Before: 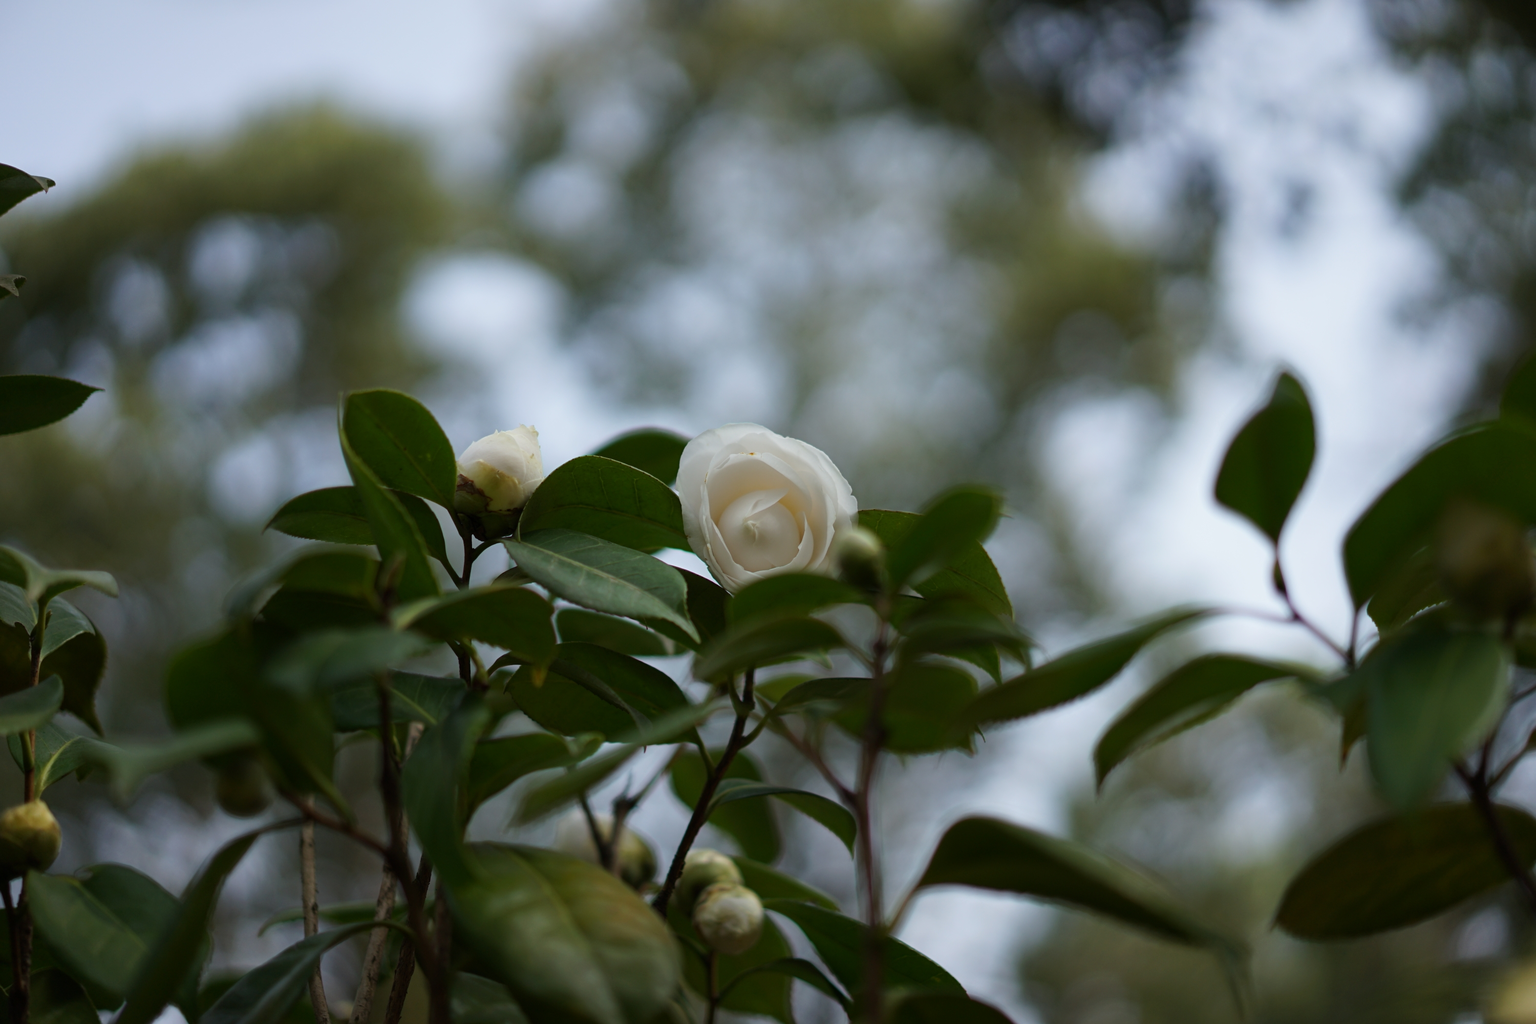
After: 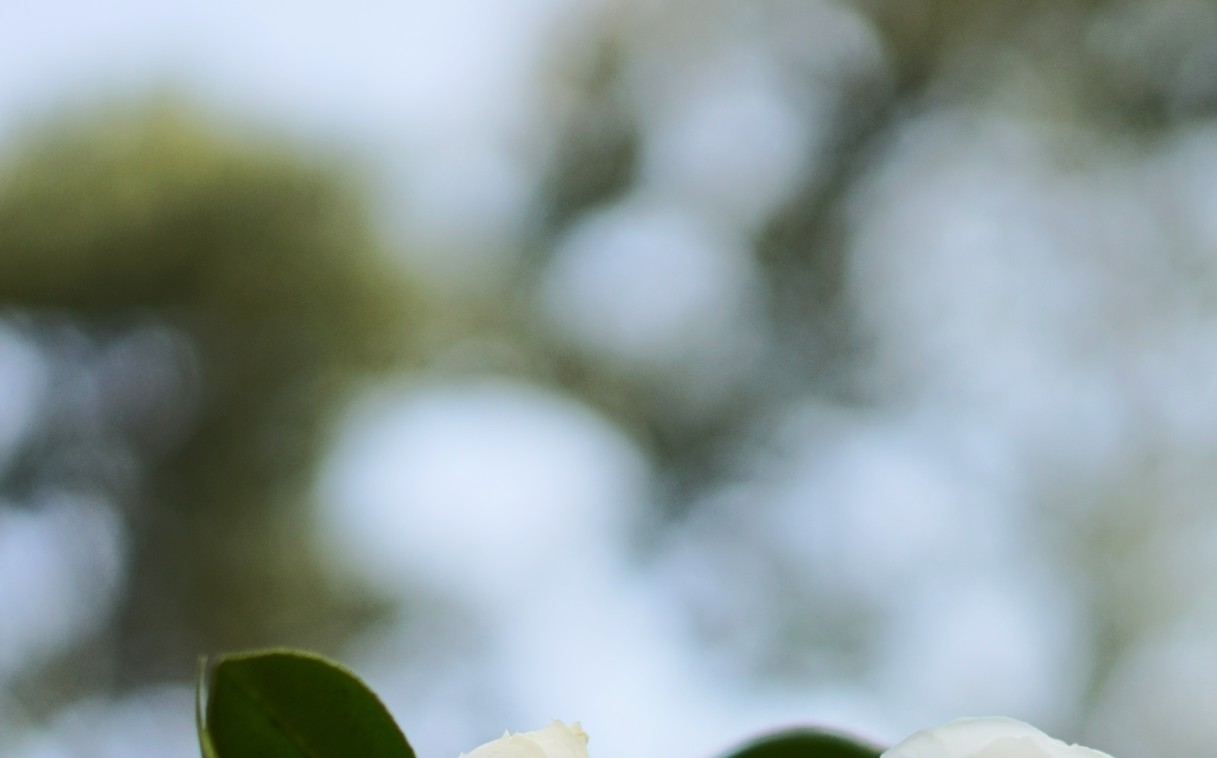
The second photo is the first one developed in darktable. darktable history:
crop: left 15.452%, top 5.459%, right 43.956%, bottom 56.62%
rgb curve: curves: ch0 [(0, 0) (0.284, 0.292) (0.505, 0.644) (1, 1)], compensate middle gray true
